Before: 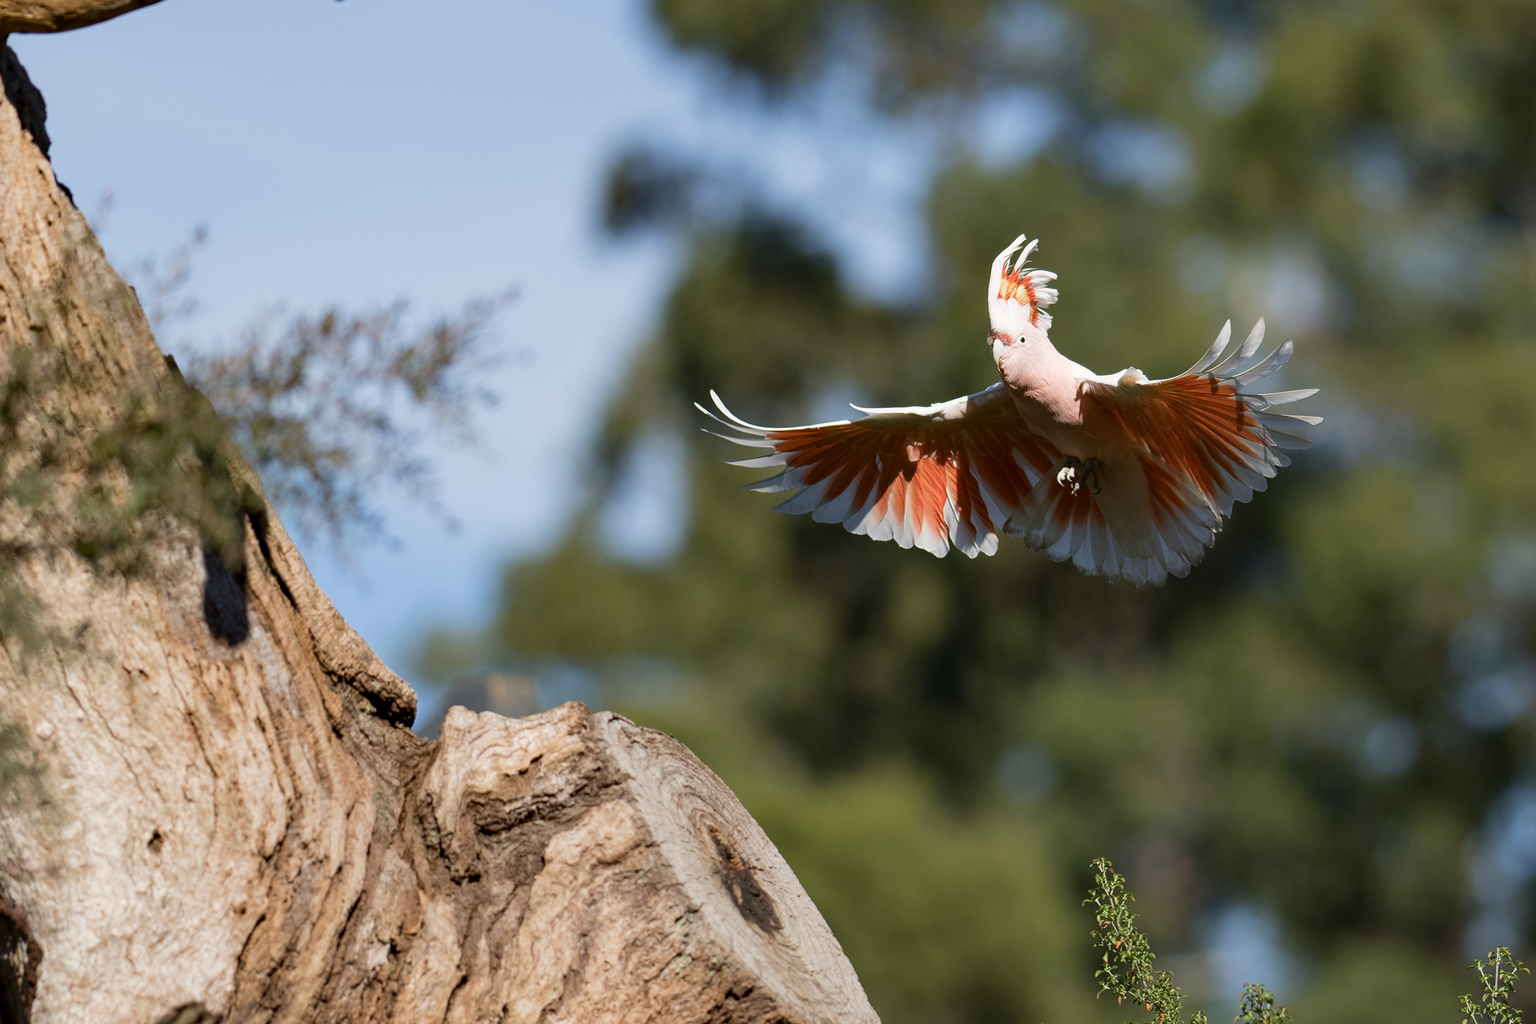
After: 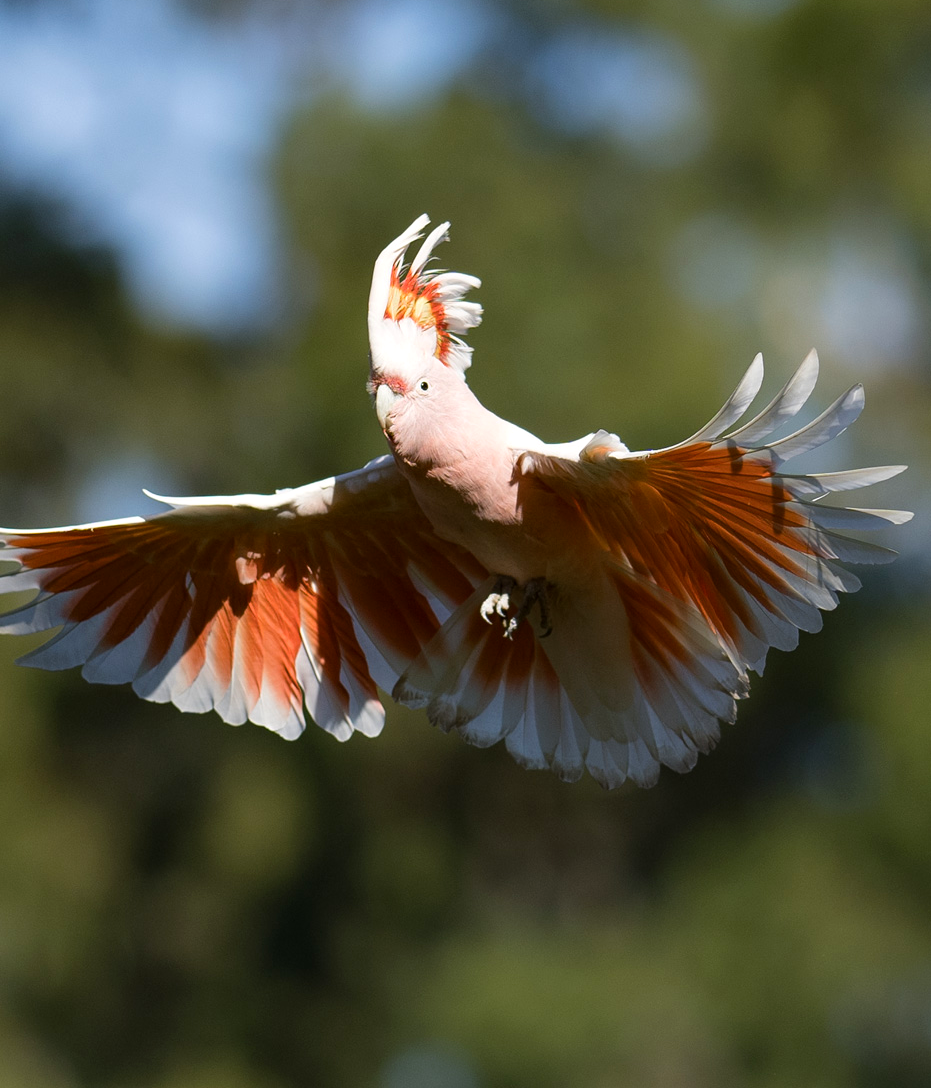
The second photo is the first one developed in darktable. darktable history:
crop and rotate: left 49.6%, top 10.144%, right 13.127%, bottom 24.52%
color balance rgb: linear chroma grading › global chroma 8.553%, perceptual saturation grading › global saturation 5.248%, perceptual brilliance grading › global brilliance 2.729%, perceptual brilliance grading › highlights -2.872%, perceptual brilliance grading › shadows 3.344%, contrast 5.424%
